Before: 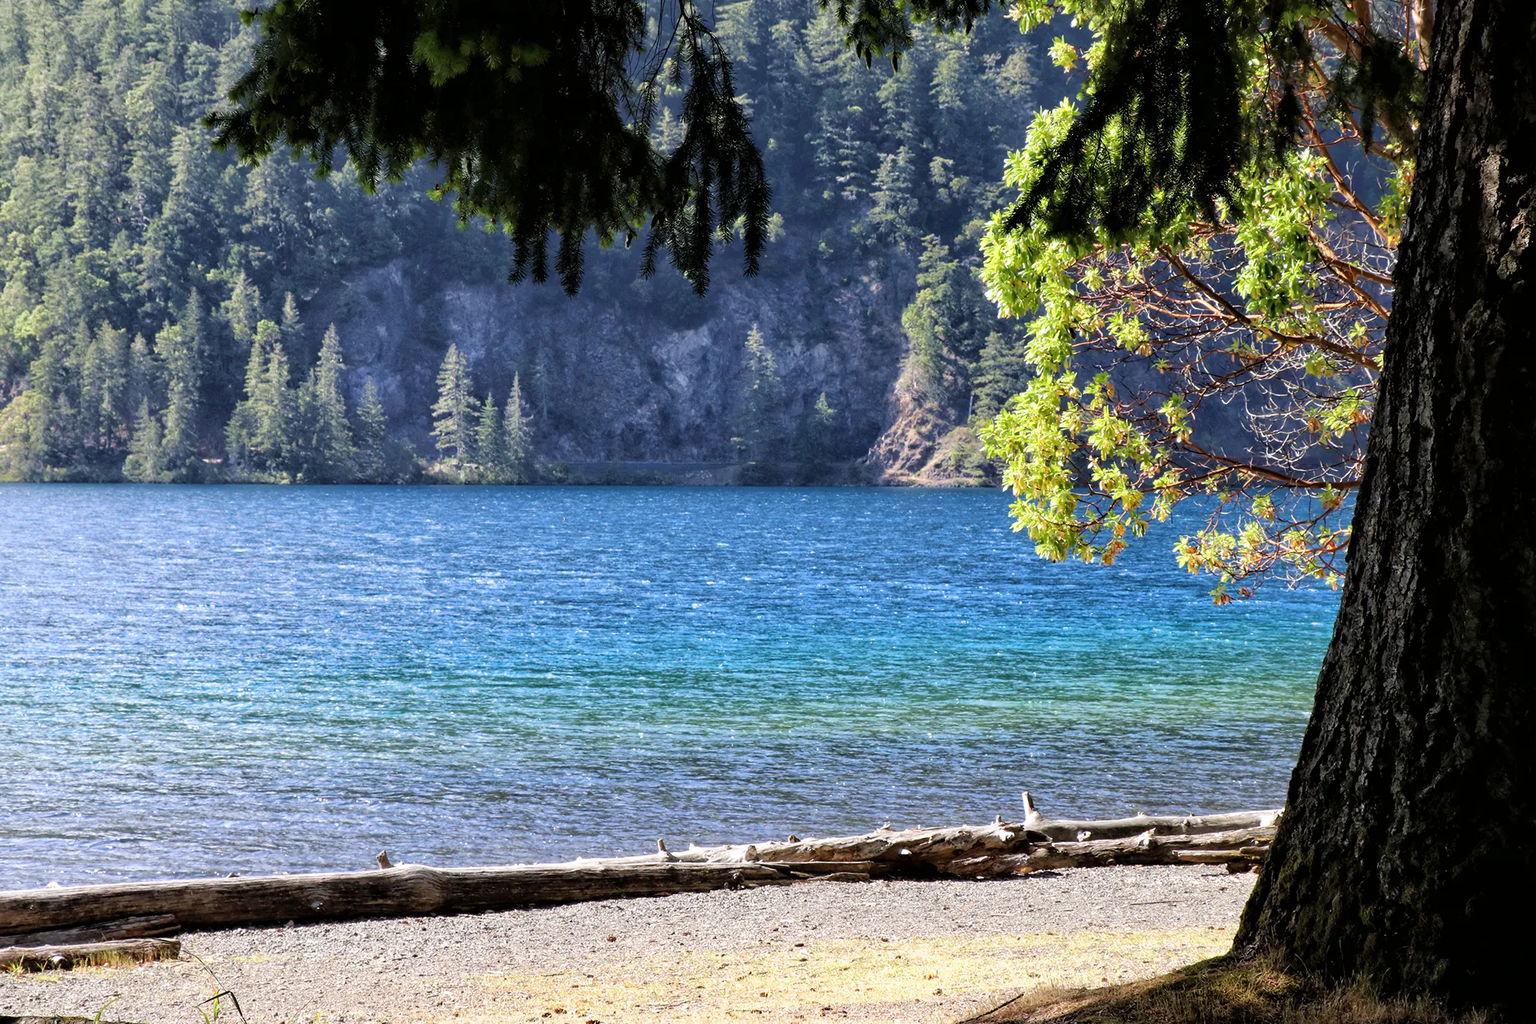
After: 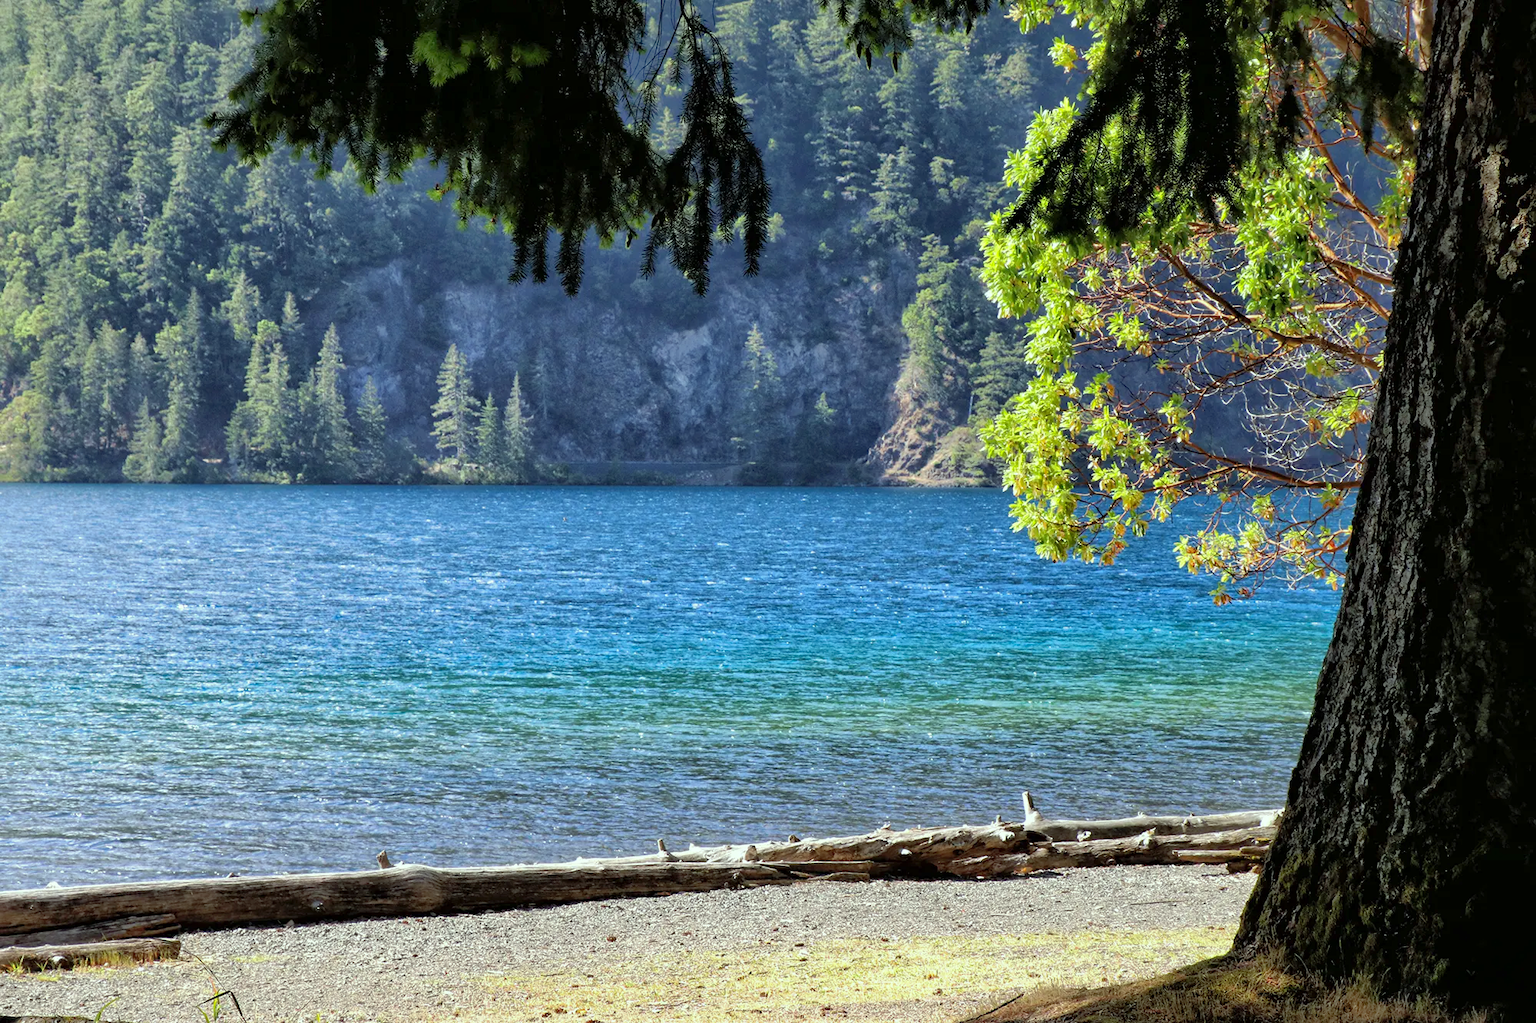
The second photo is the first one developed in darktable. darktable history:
shadows and highlights: on, module defaults
color correction: highlights a* -8, highlights b* 3.1
